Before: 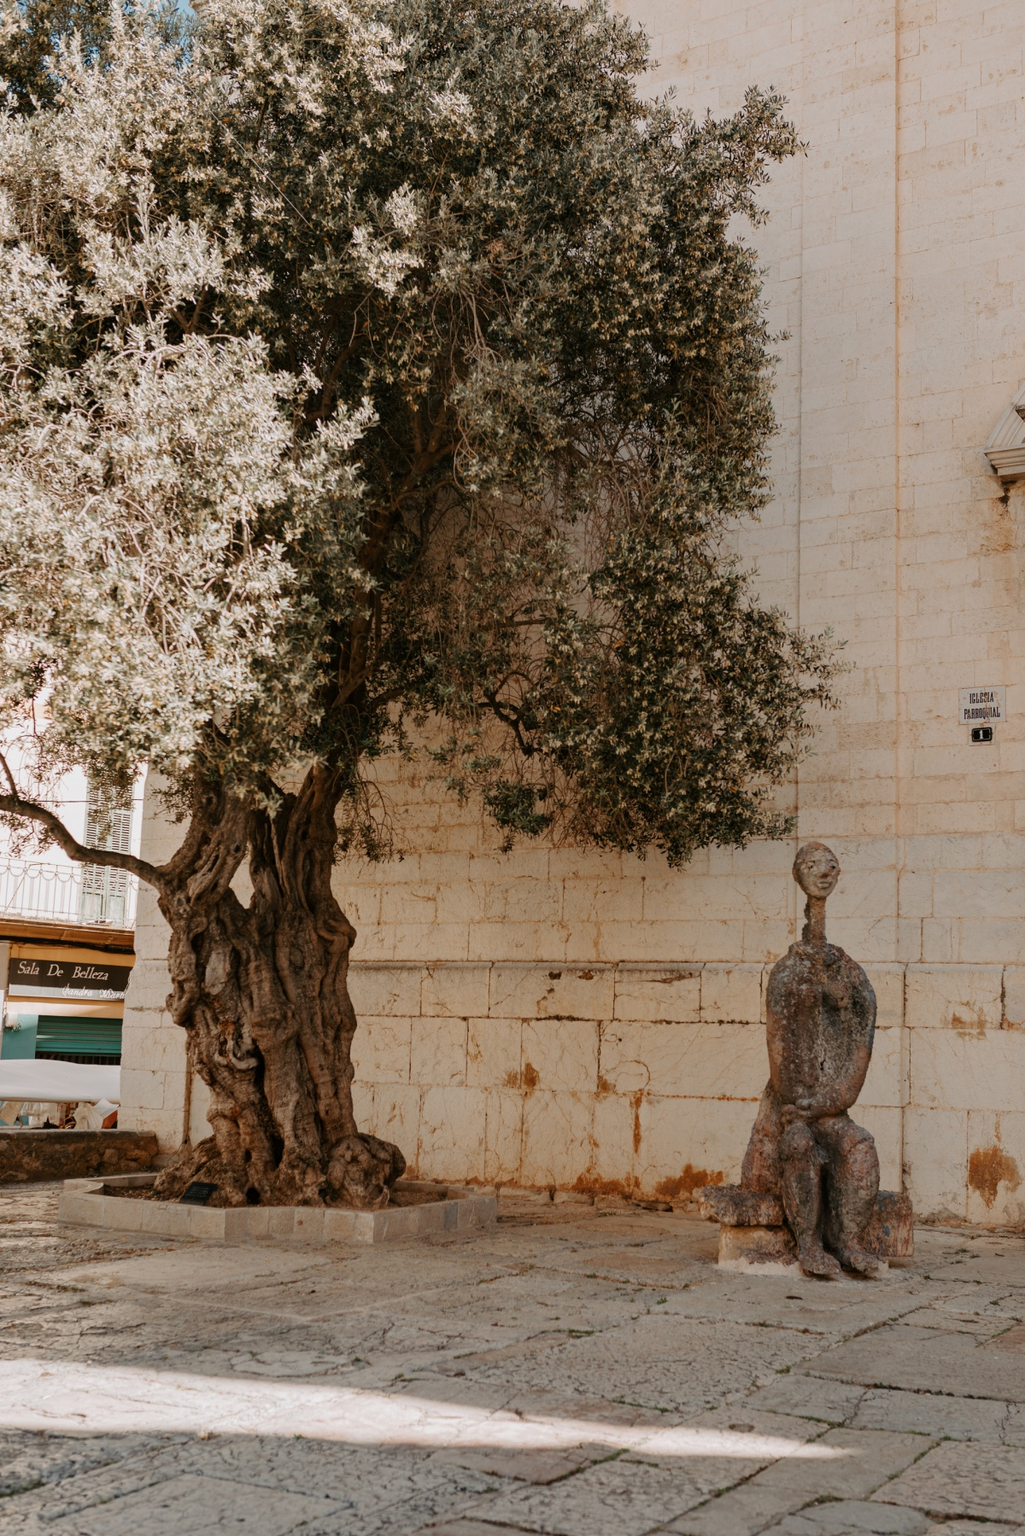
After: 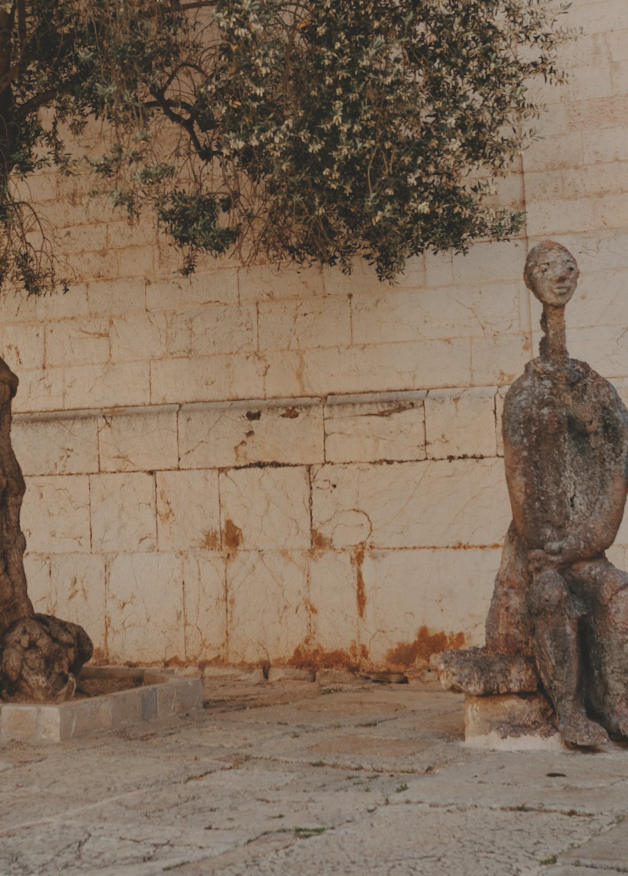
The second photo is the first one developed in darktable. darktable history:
crop: left 34.479%, top 38.822%, right 13.718%, bottom 5.172%
color balance: lift [1.01, 1, 1, 1], gamma [1.097, 1, 1, 1], gain [0.85, 1, 1, 1]
rotate and perspective: rotation -3.52°, crop left 0.036, crop right 0.964, crop top 0.081, crop bottom 0.919
